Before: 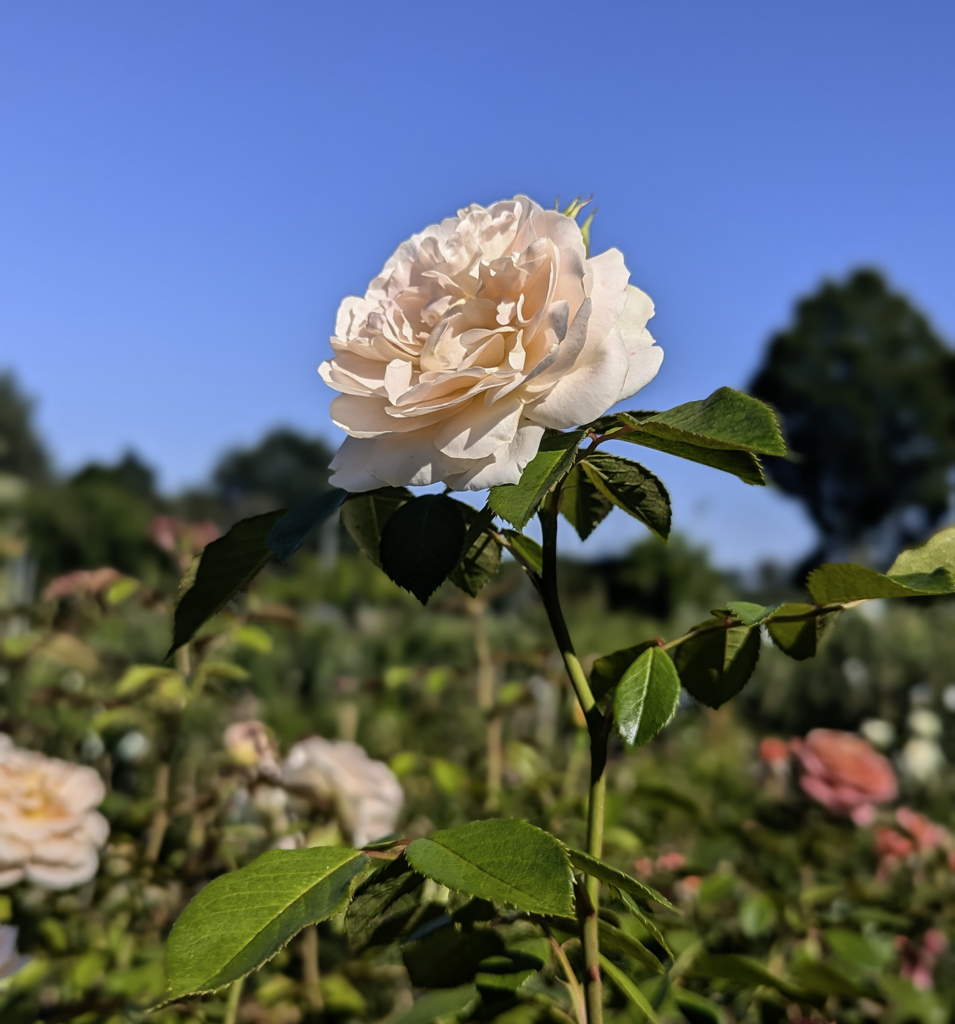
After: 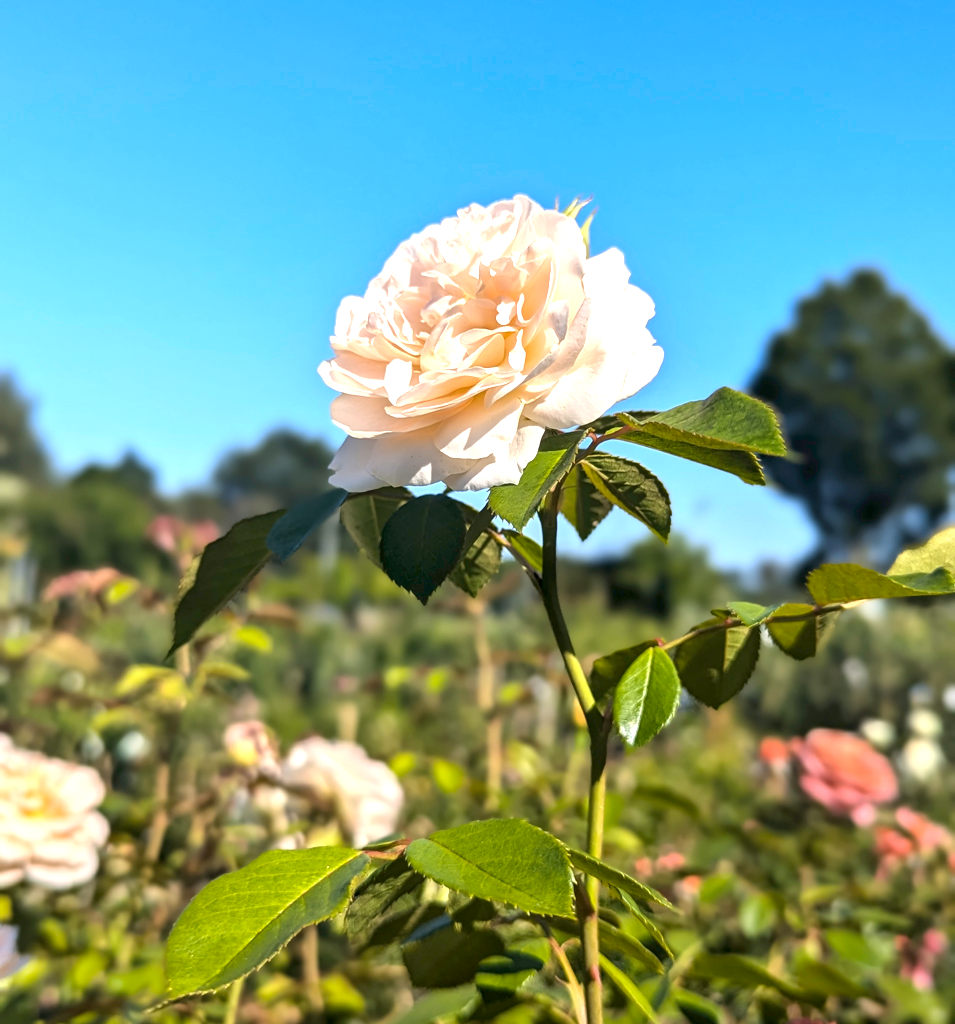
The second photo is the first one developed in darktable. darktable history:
color contrast: green-magenta contrast 0.8, blue-yellow contrast 1.1, unbound 0
exposure: black level correction 0, exposure 1 EV, compensate exposure bias true, compensate highlight preservation false
